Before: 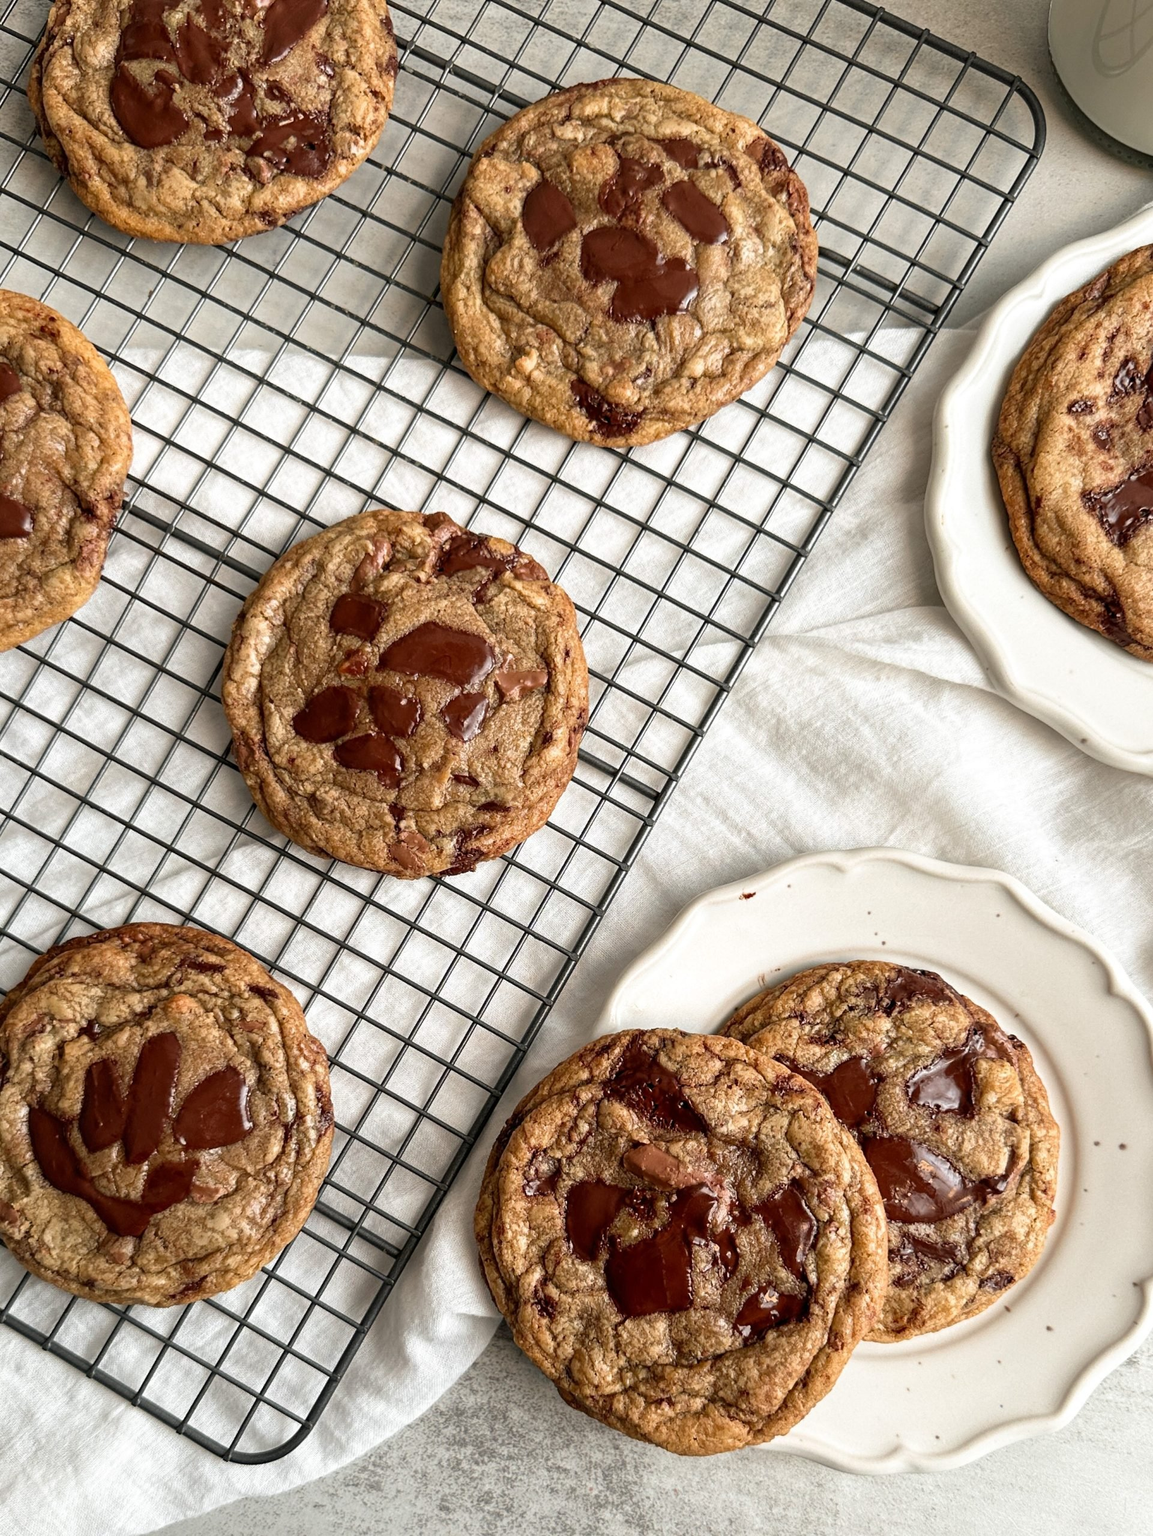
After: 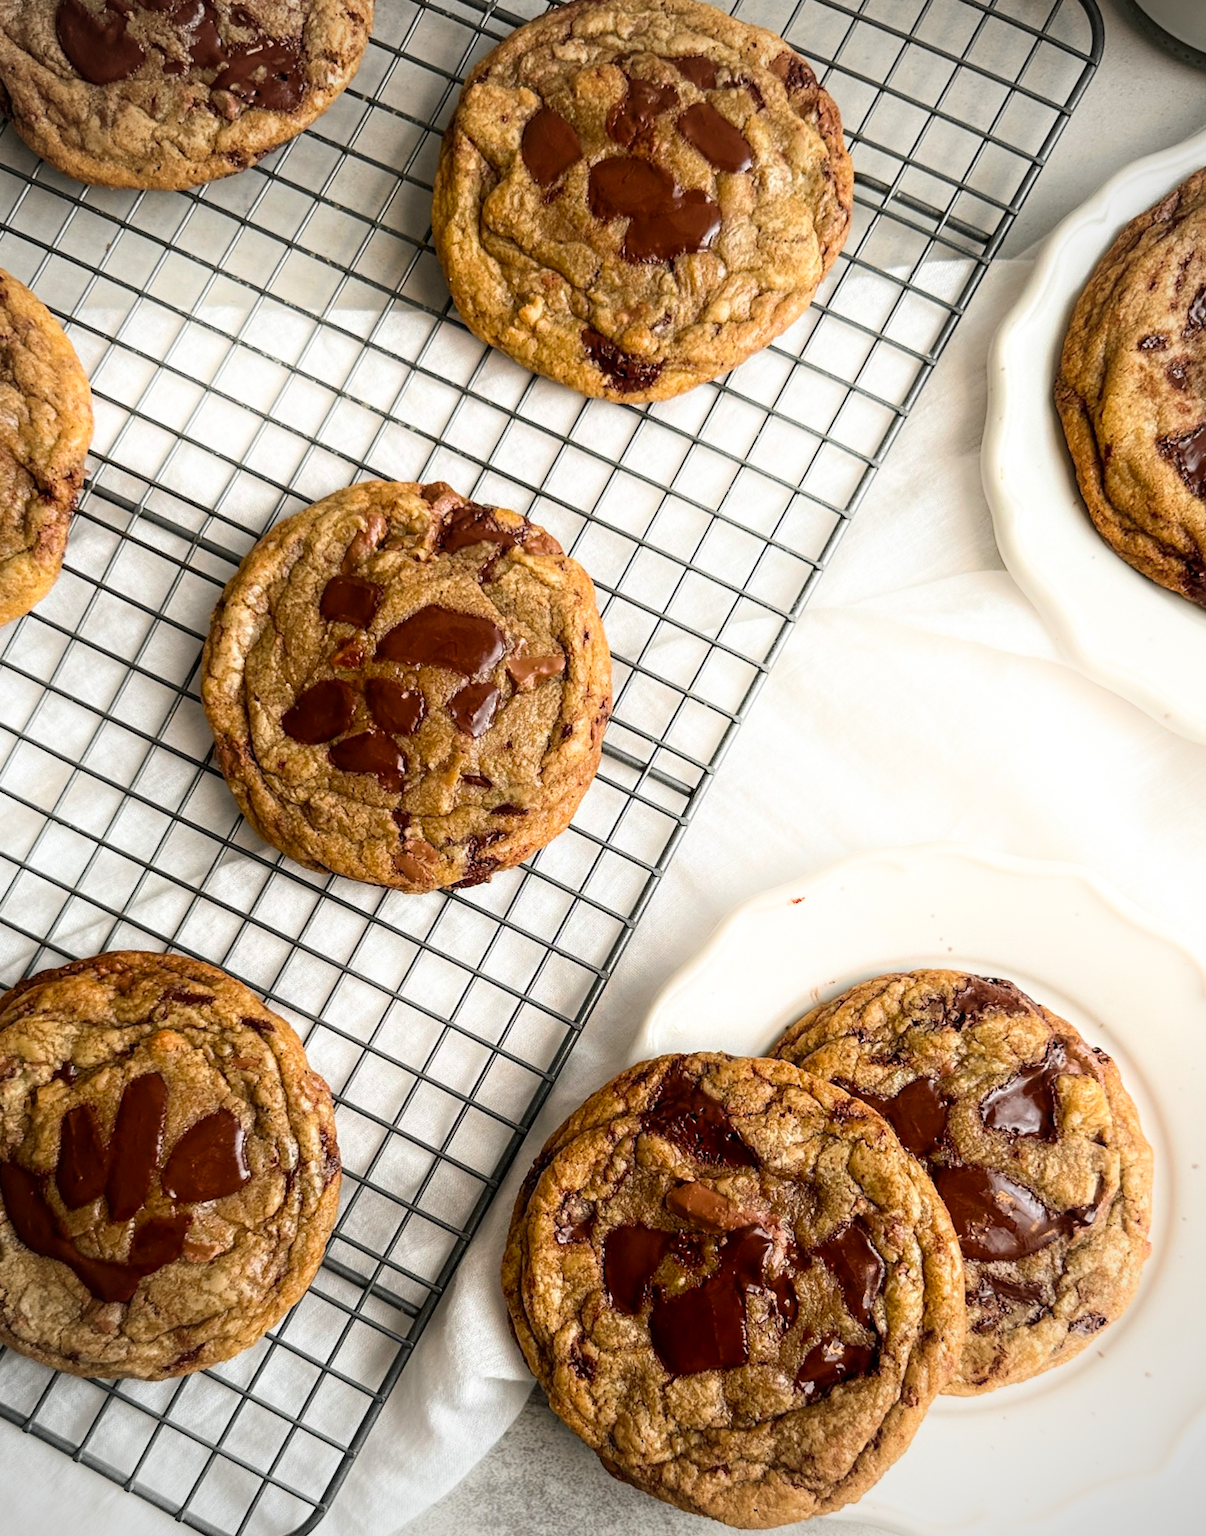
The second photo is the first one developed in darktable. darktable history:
color balance rgb: perceptual saturation grading › global saturation 25%, global vibrance 20%
shadows and highlights: shadows -54.3, highlights 86.09, soften with gaussian
vignetting: fall-off radius 60.92%
contrast brightness saturation: saturation -0.05
rotate and perspective: rotation -4.98°, automatic cropping off
crop and rotate: angle -3.27°, left 5.211%, top 5.211%, right 4.607%, bottom 4.607%
